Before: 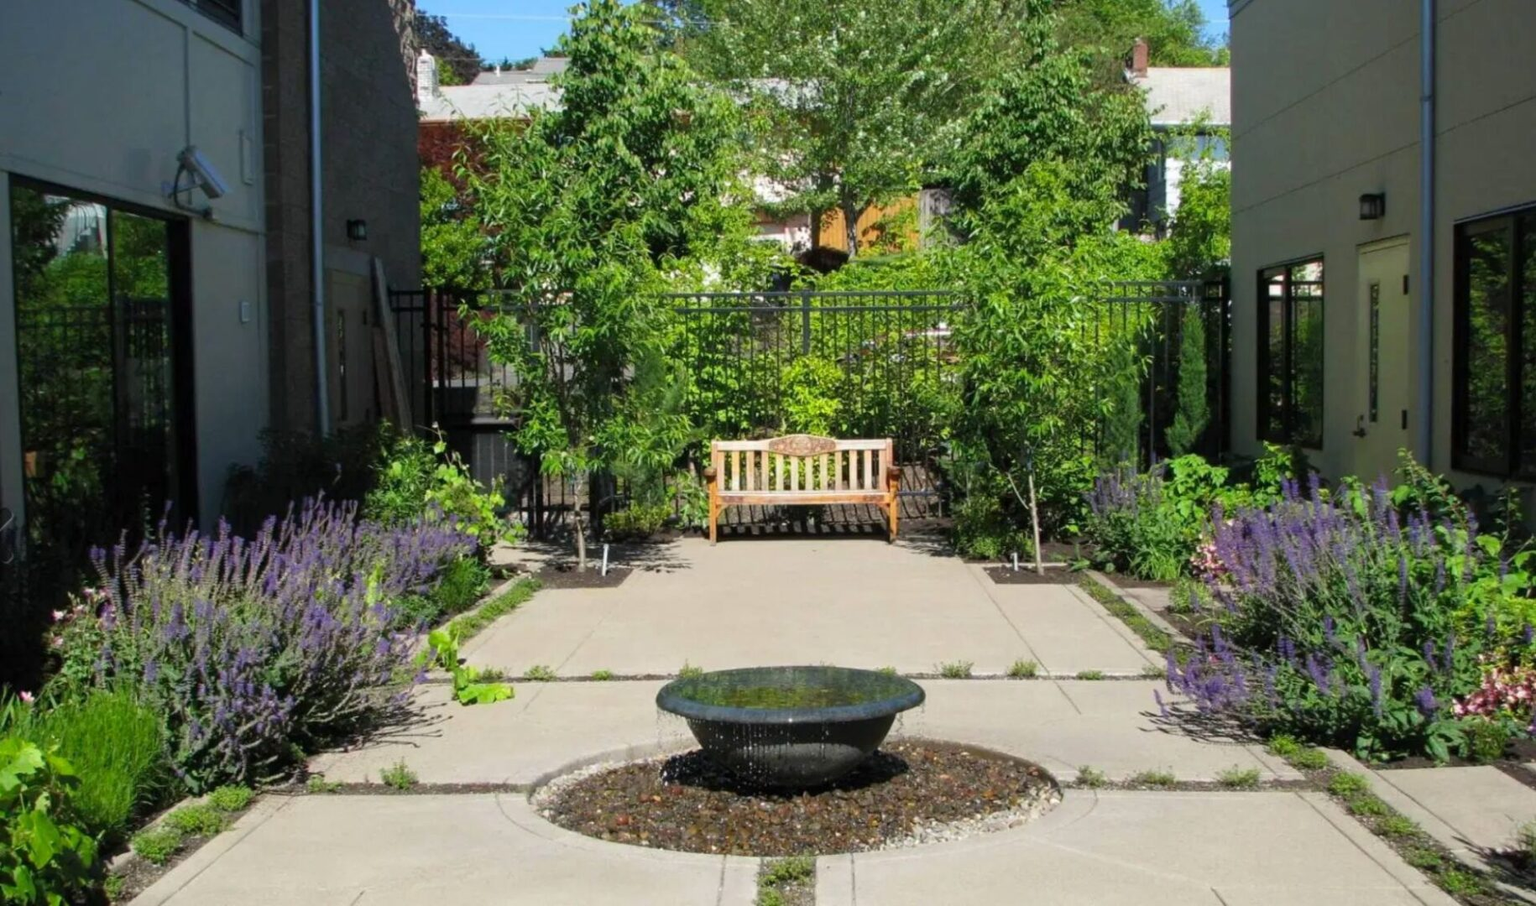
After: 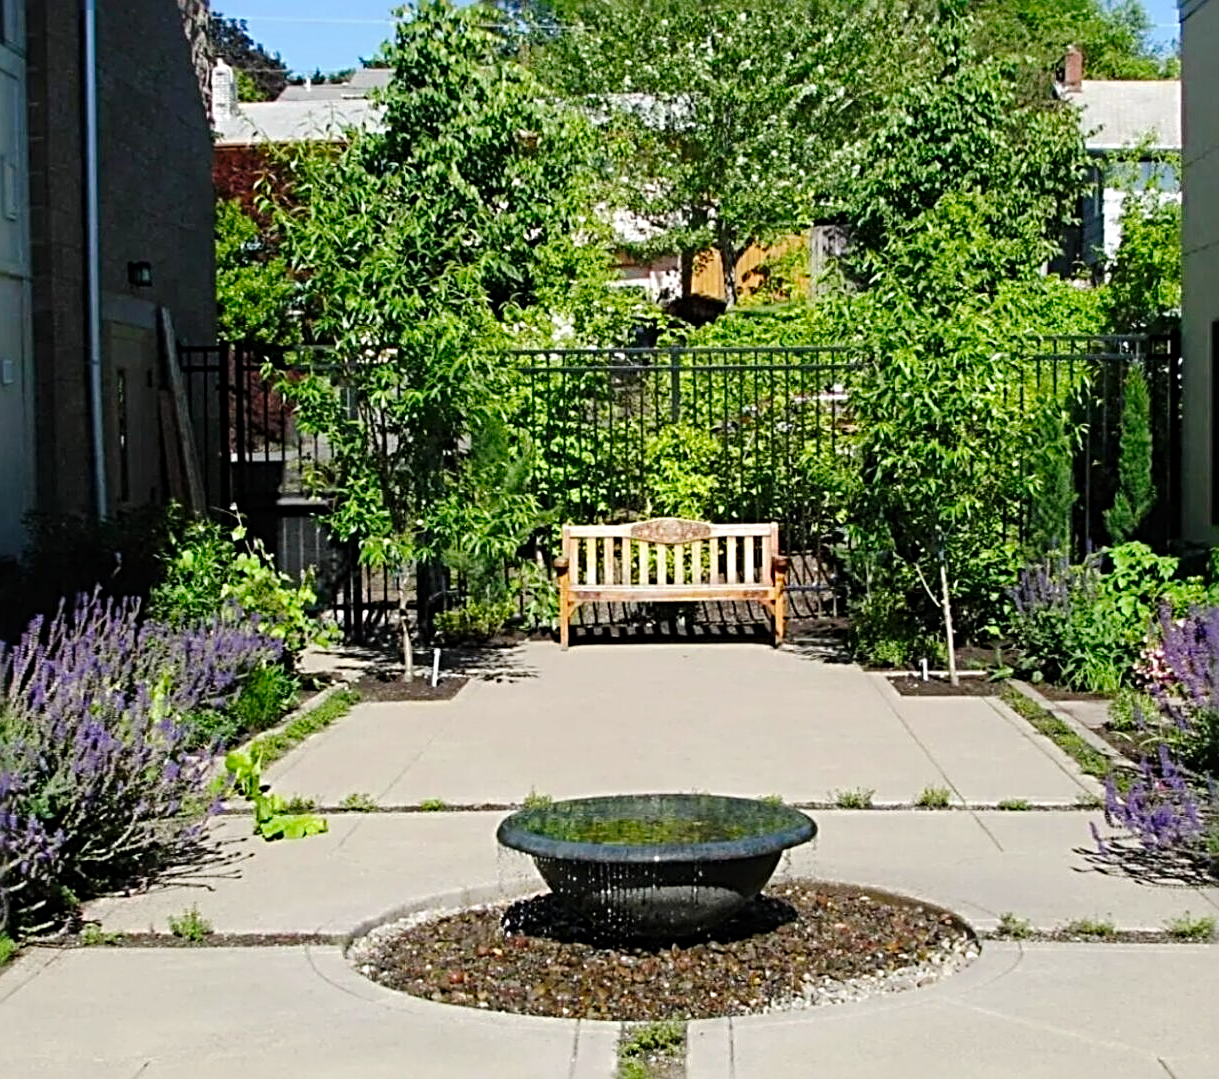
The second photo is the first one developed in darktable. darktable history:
crop and rotate: left 15.625%, right 17.742%
sharpen: radius 3.645, amount 0.939
tone curve: curves: ch0 [(0.003, 0) (0.066, 0.031) (0.163, 0.112) (0.264, 0.238) (0.395, 0.421) (0.517, 0.56) (0.684, 0.734) (0.791, 0.814) (1, 1)]; ch1 [(0, 0) (0.164, 0.115) (0.337, 0.332) (0.39, 0.398) (0.464, 0.461) (0.501, 0.5) (0.507, 0.5) (0.534, 0.532) (0.577, 0.59) (0.652, 0.681) (0.733, 0.749) (0.811, 0.796) (1, 1)]; ch2 [(0, 0) (0.337, 0.382) (0.464, 0.476) (0.501, 0.502) (0.527, 0.54) (0.551, 0.565) (0.6, 0.59) (0.687, 0.675) (1, 1)], preserve colors none
